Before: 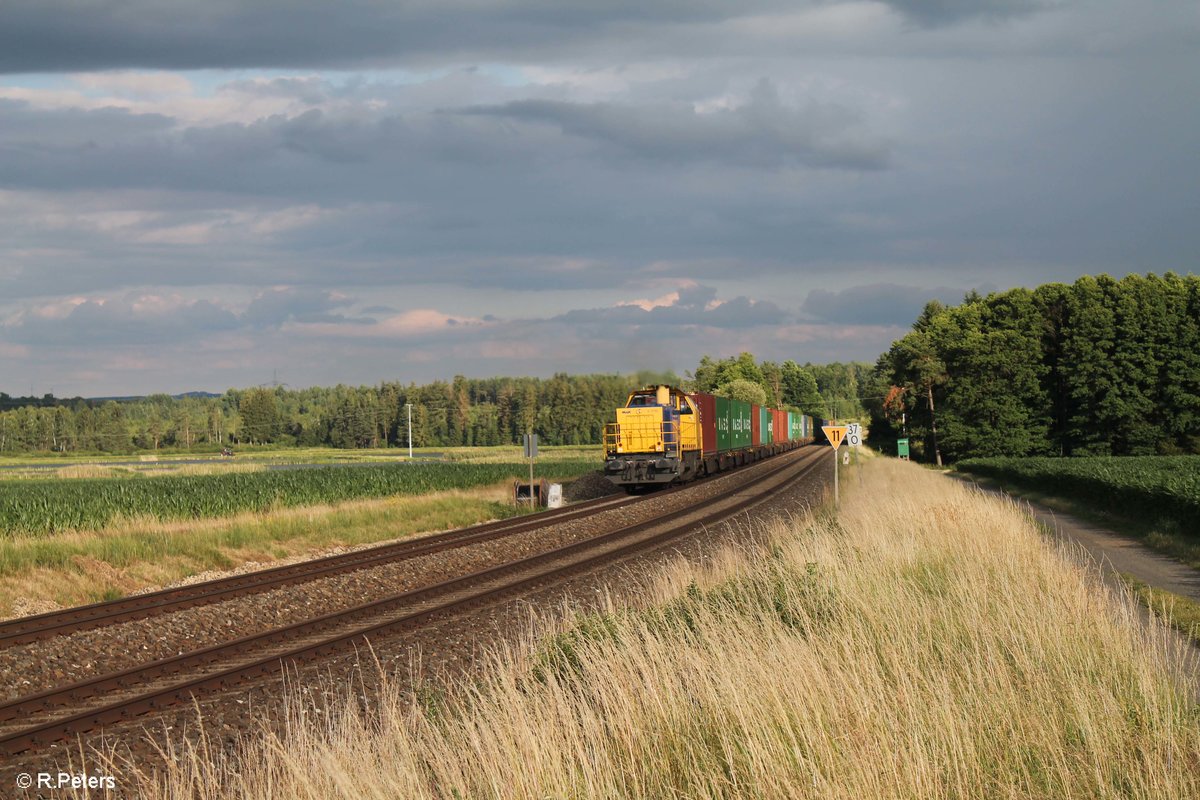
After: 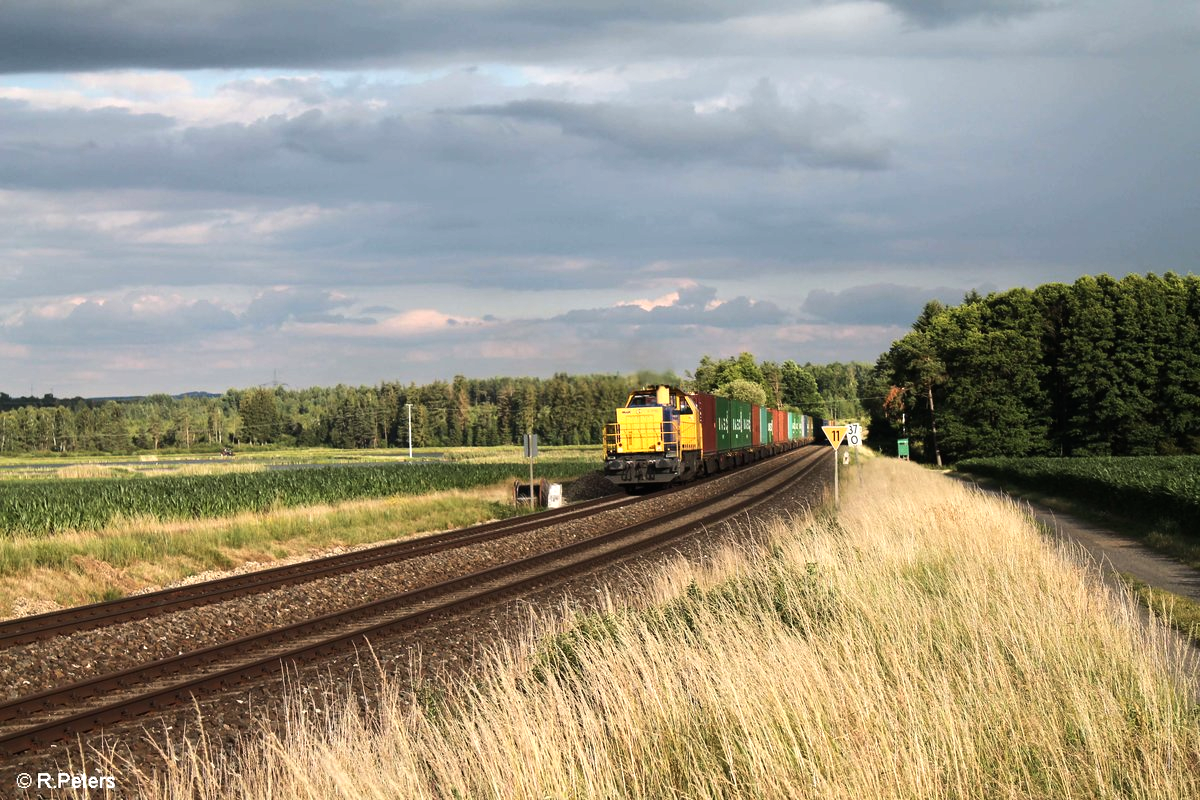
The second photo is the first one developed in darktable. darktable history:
tone equalizer: -8 EV -0.787 EV, -7 EV -0.715 EV, -6 EV -0.599 EV, -5 EV -0.418 EV, -3 EV 0.386 EV, -2 EV 0.6 EV, -1 EV 0.699 EV, +0 EV 0.735 EV, edges refinement/feathering 500, mask exposure compensation -1.57 EV, preserve details no
